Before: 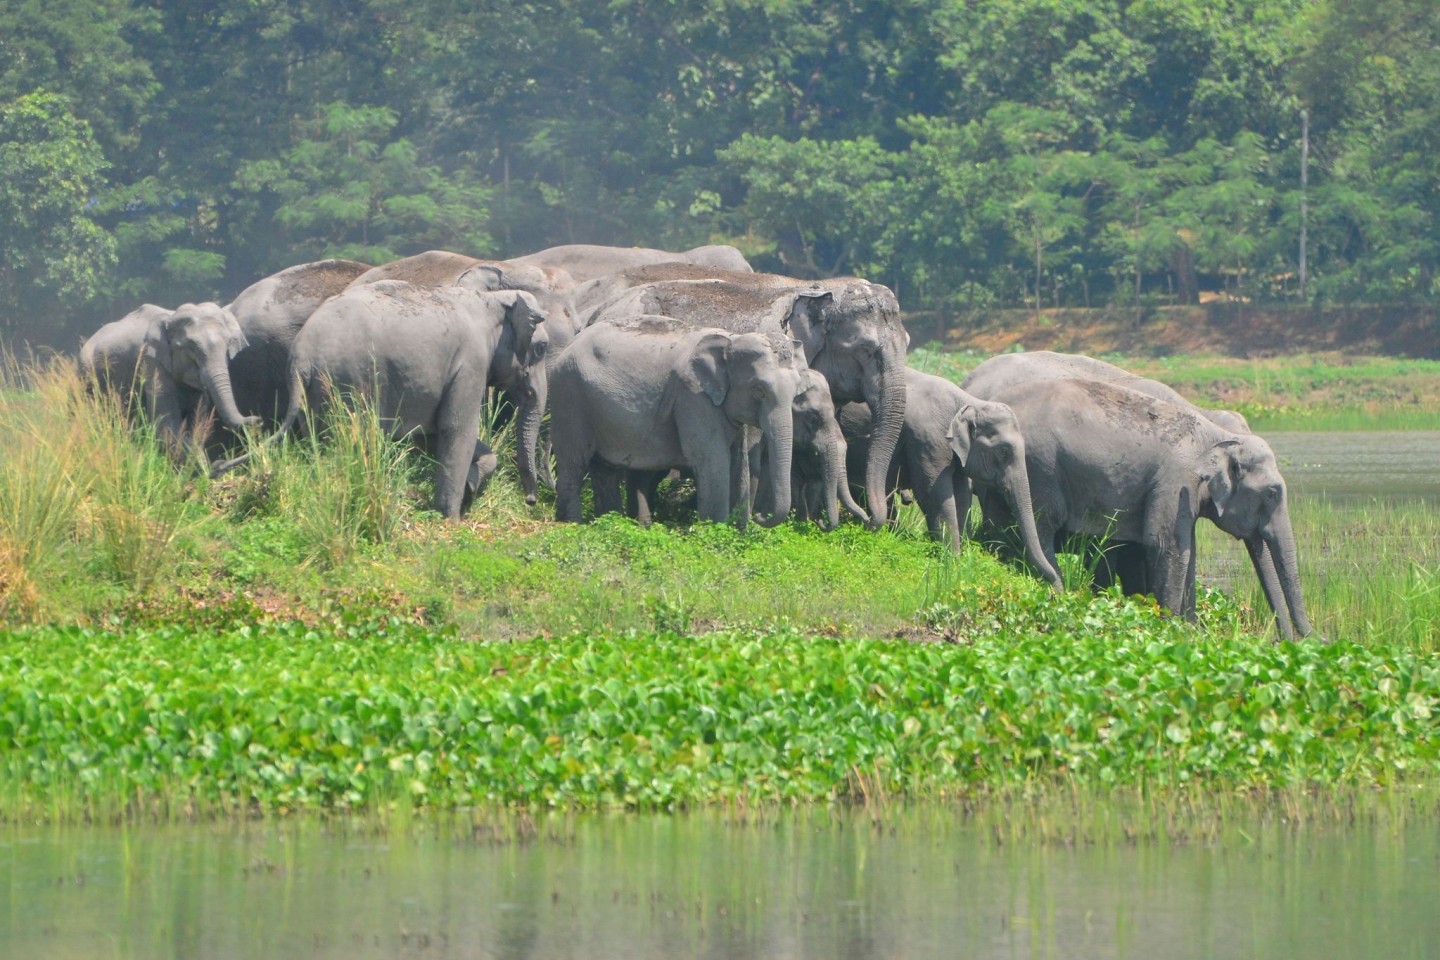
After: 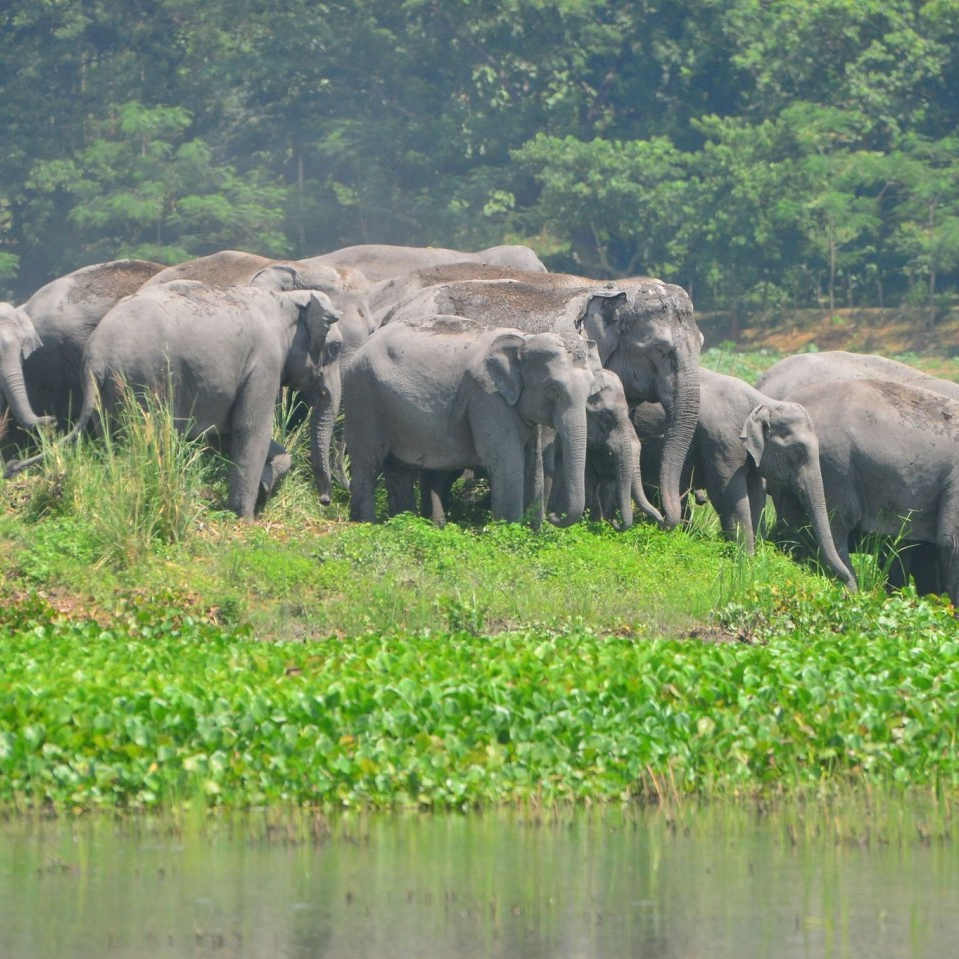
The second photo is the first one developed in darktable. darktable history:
crop and rotate: left 14.329%, right 19.058%
